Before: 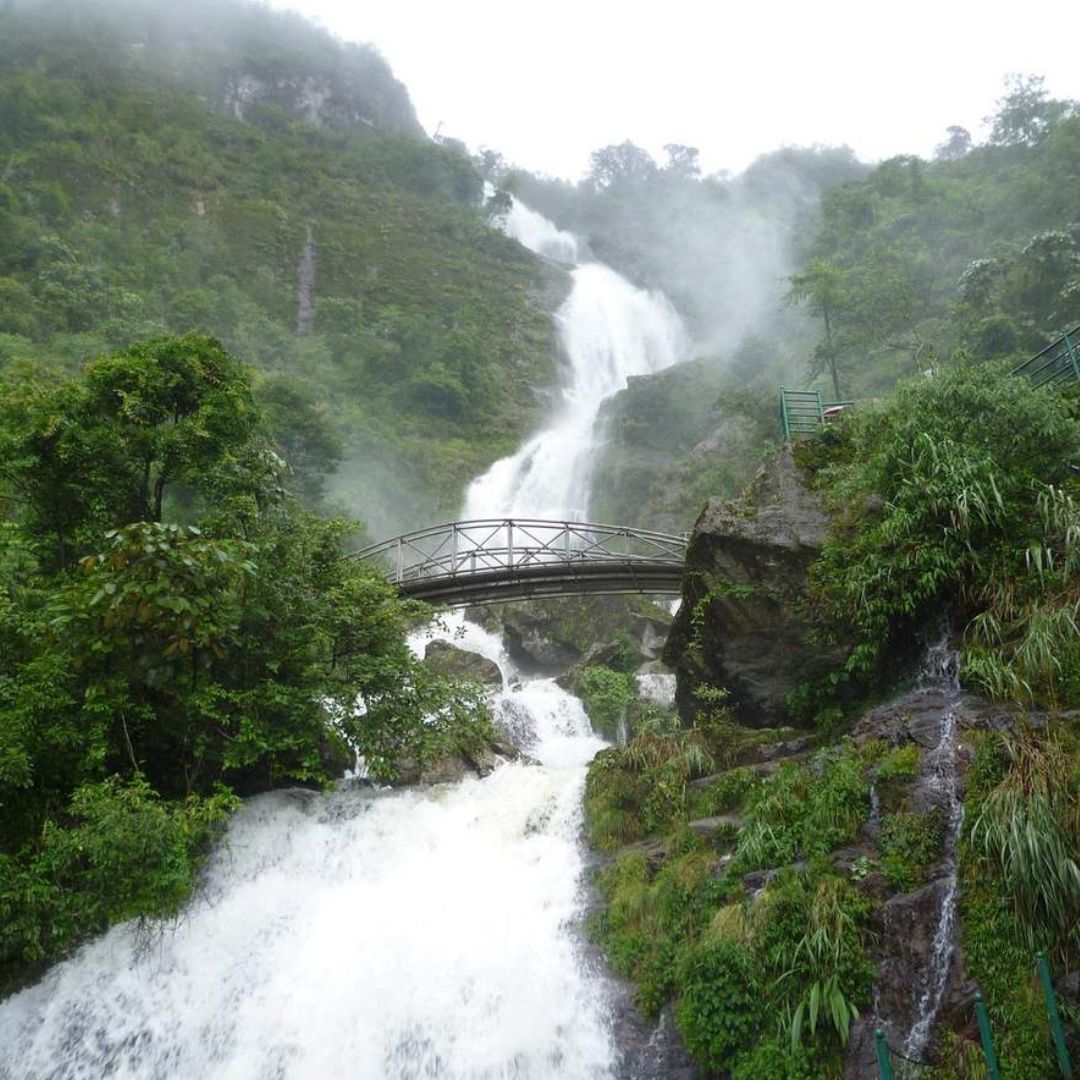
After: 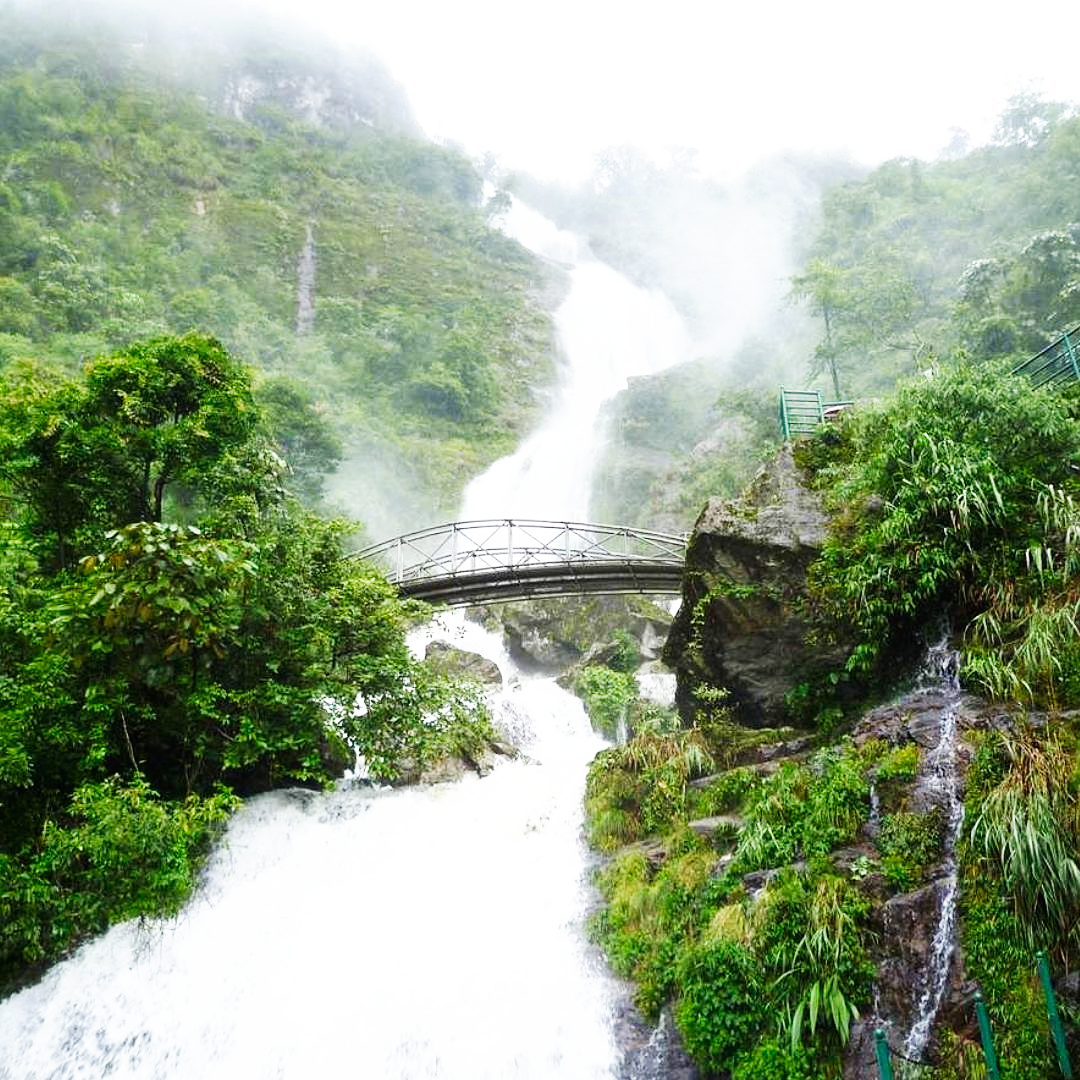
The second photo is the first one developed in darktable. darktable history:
base curve: curves: ch0 [(0, 0) (0.007, 0.004) (0.027, 0.03) (0.046, 0.07) (0.207, 0.54) (0.442, 0.872) (0.673, 0.972) (1, 1)], preserve colors none
sharpen: radius 1.259, amount 0.303, threshold 0.177
